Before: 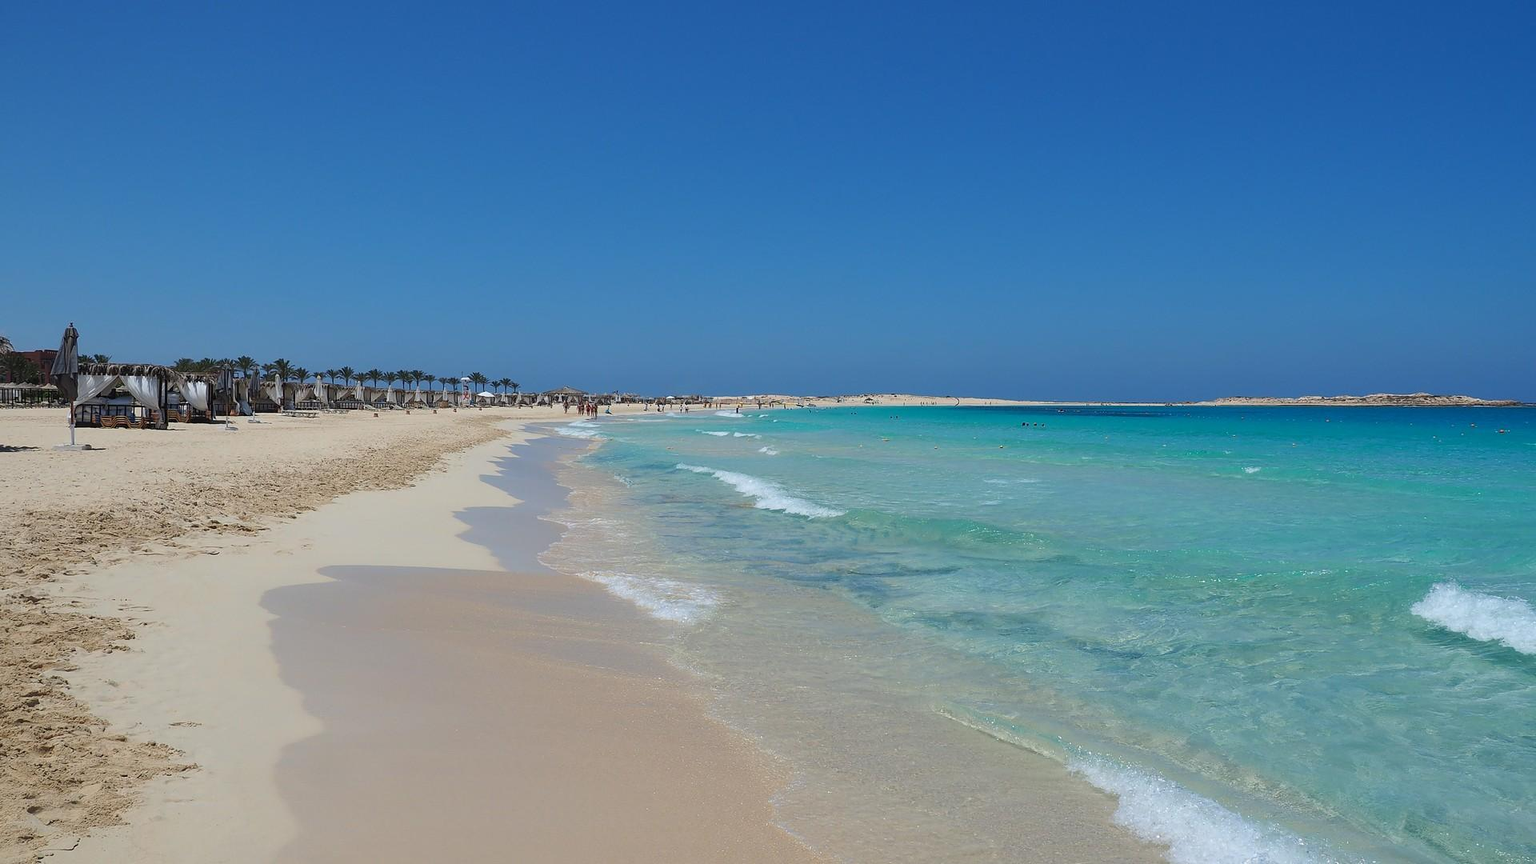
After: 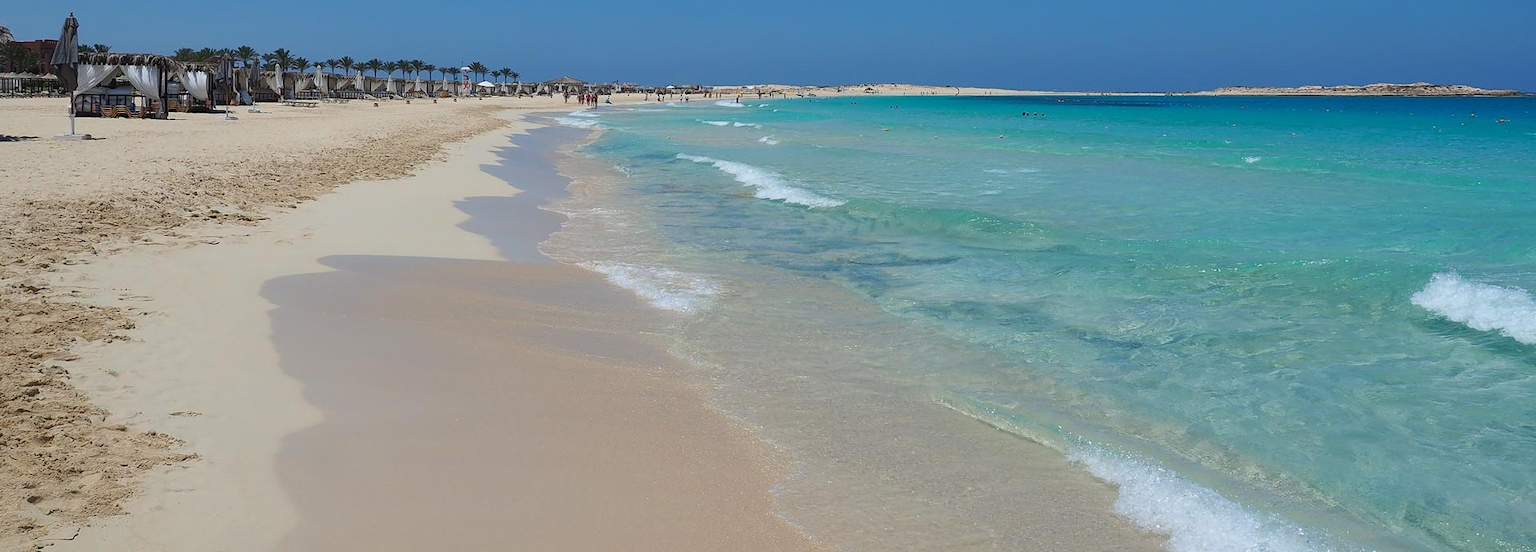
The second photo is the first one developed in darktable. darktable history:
crop and rotate: top 35.942%
